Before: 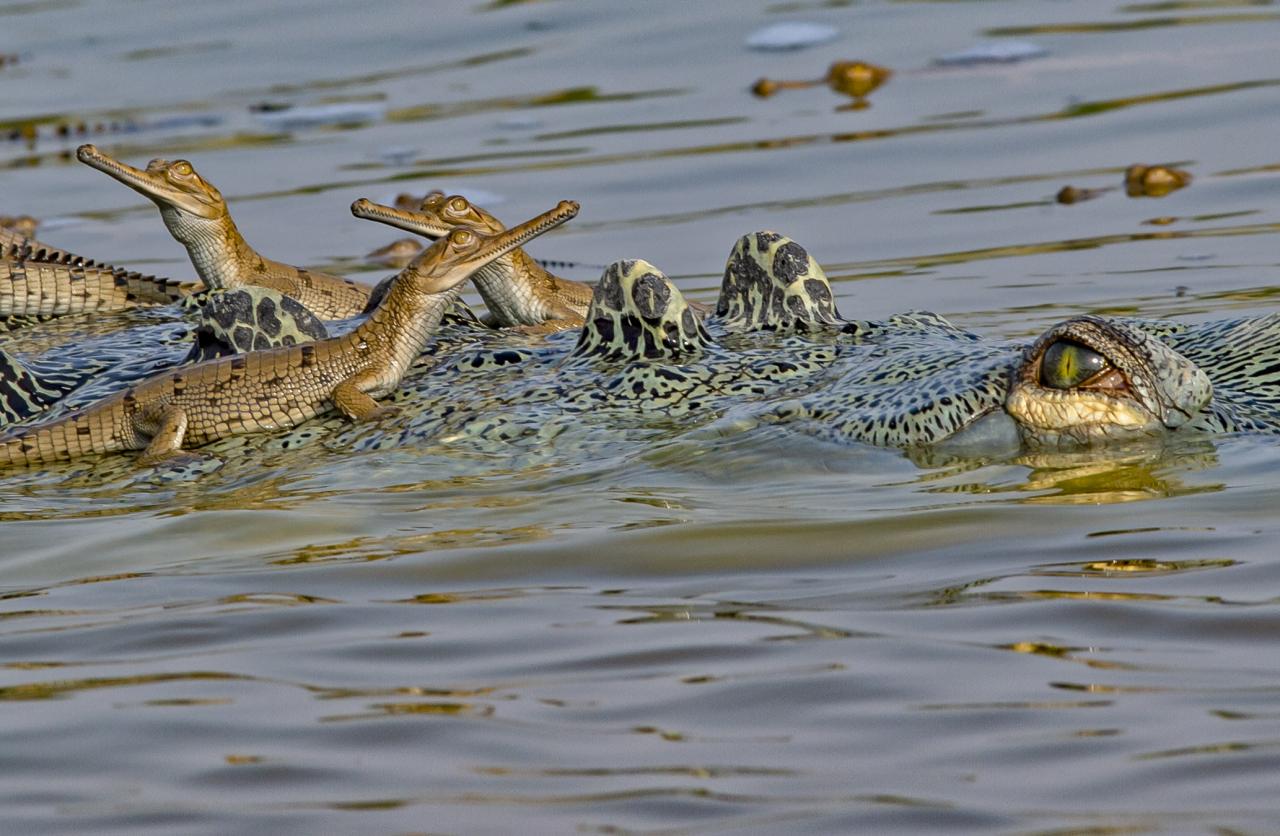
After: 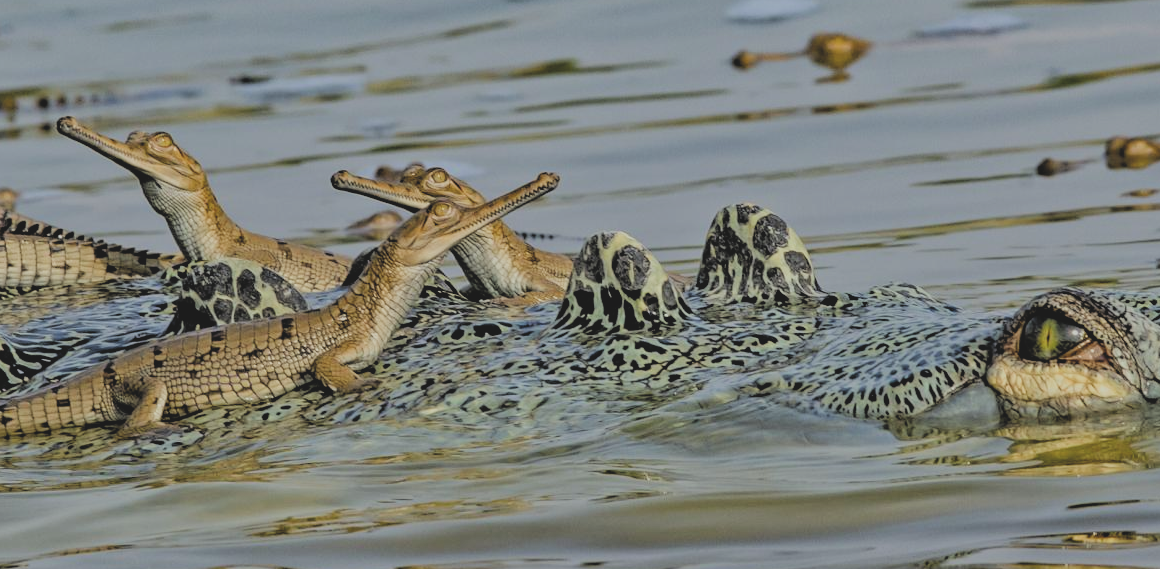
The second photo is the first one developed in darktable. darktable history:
filmic rgb: black relative exposure -4.23 EV, white relative exposure 5.14 EV, hardness 2.17, contrast 1.16, color science v4 (2020)
color correction: highlights a* -2.6, highlights b* 2.54
crop: left 1.58%, top 3.393%, right 7.768%, bottom 28.446%
contrast brightness saturation: contrast -0.16, brightness 0.053, saturation -0.115
